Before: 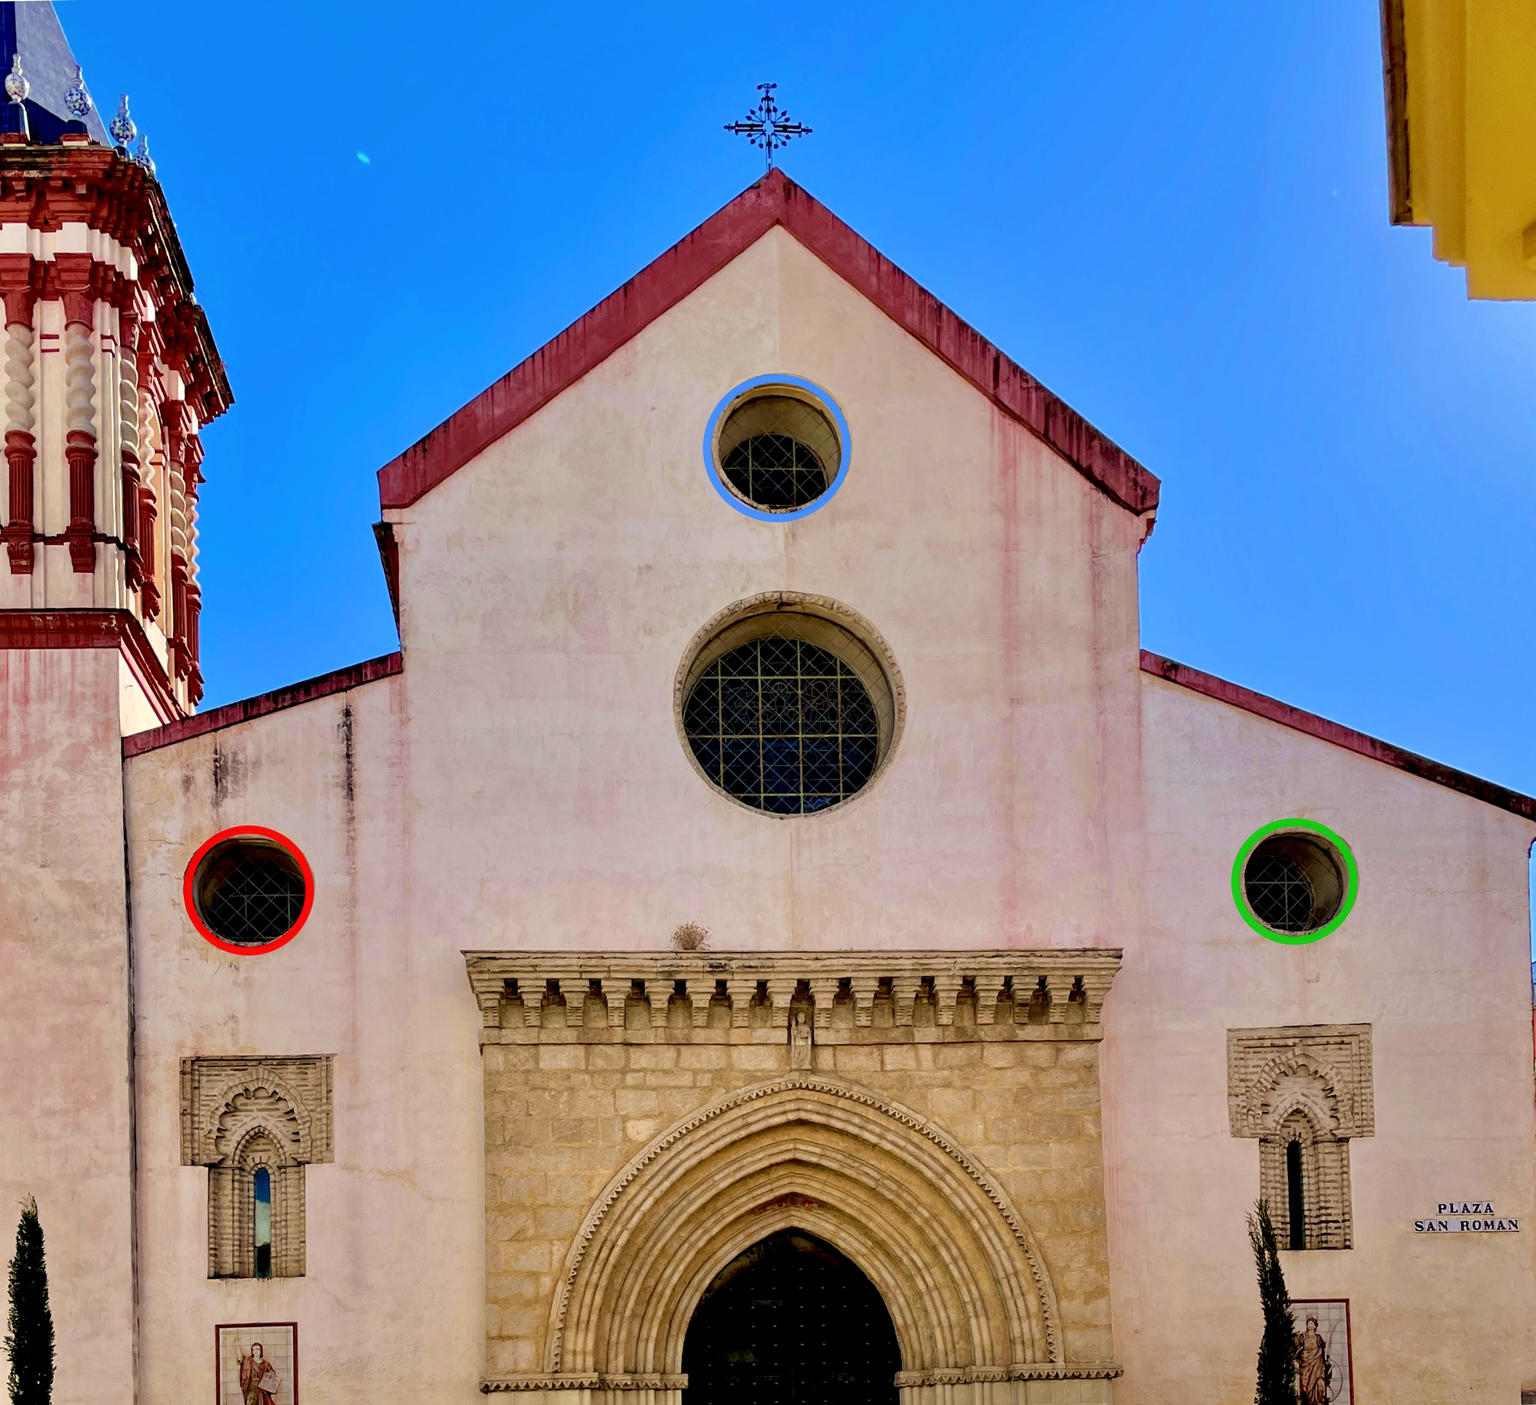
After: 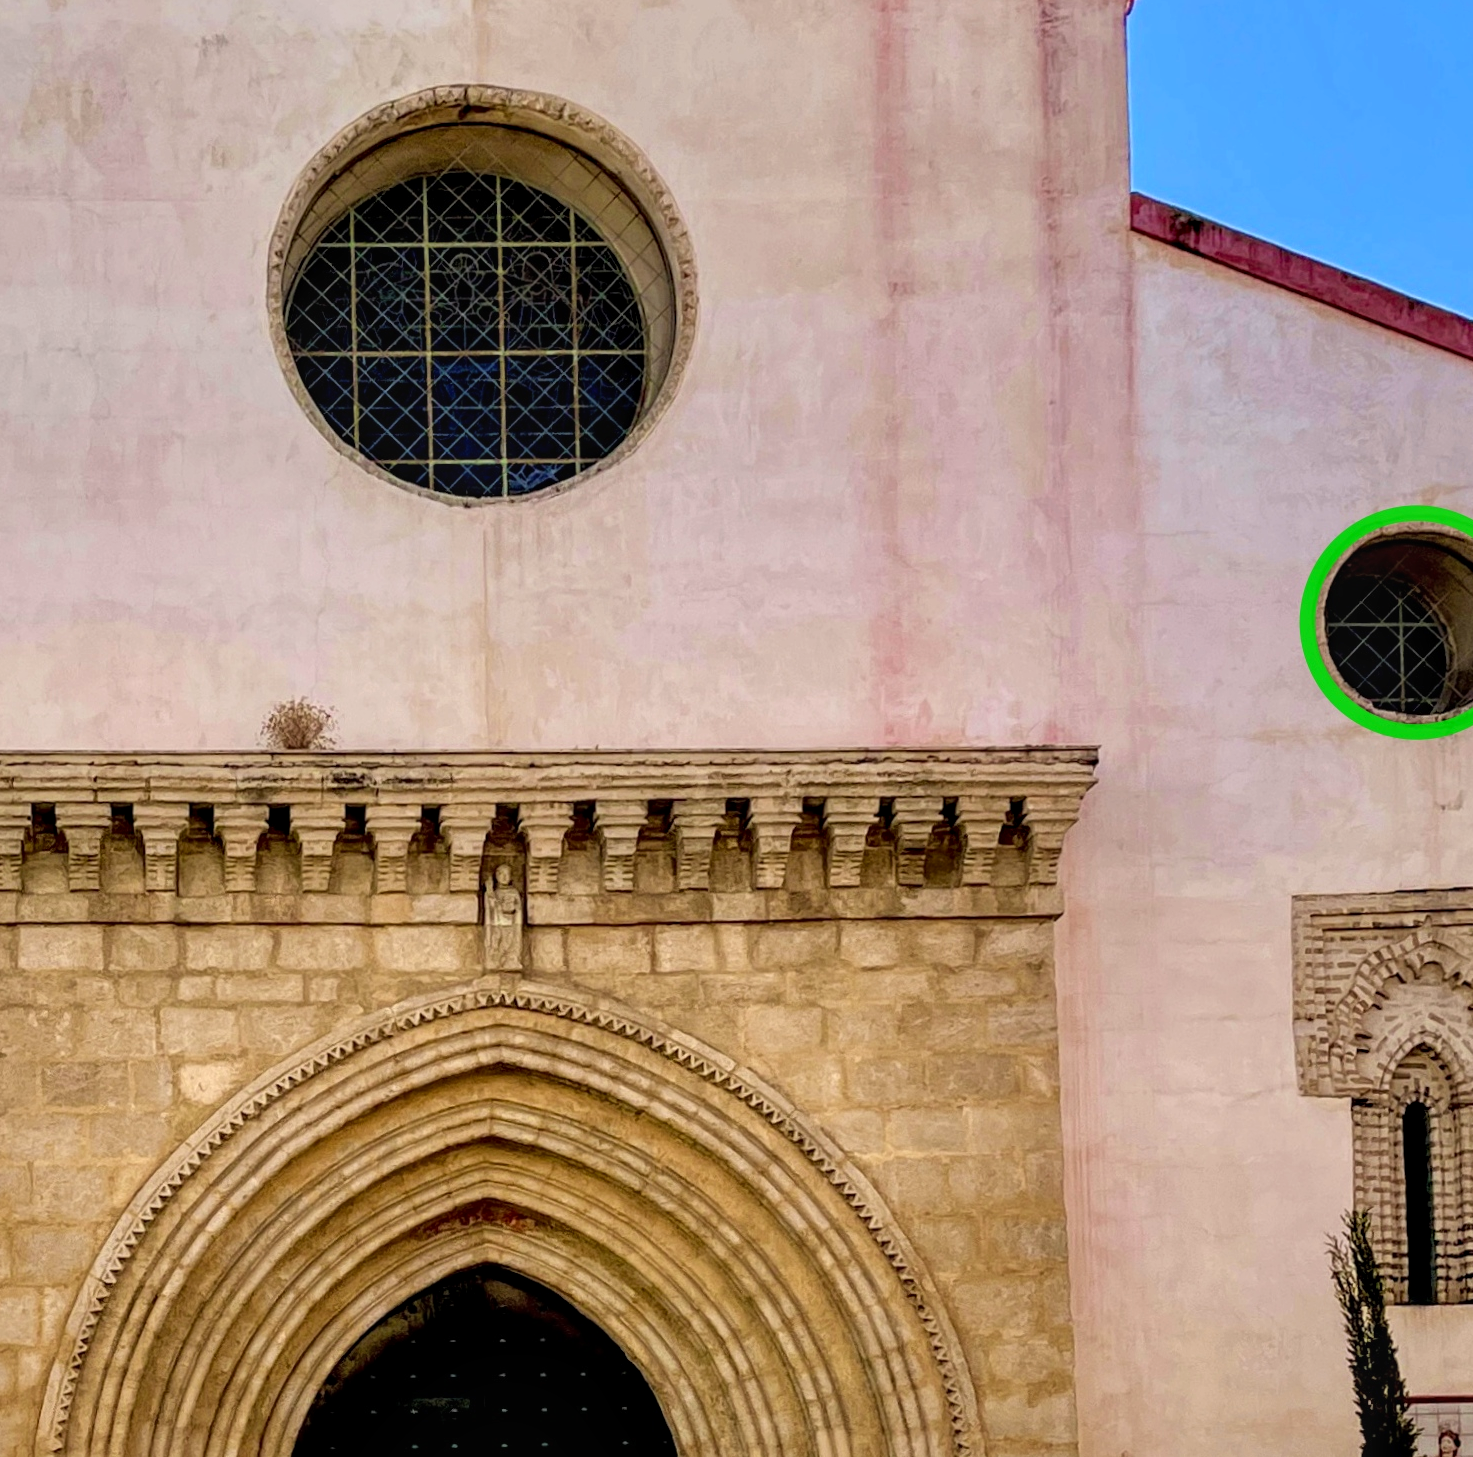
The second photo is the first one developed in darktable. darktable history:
crop: left 34.479%, top 38.822%, right 13.718%, bottom 5.172%
exposure: exposure 0.217 EV, compensate highlight preservation false
local contrast: on, module defaults
